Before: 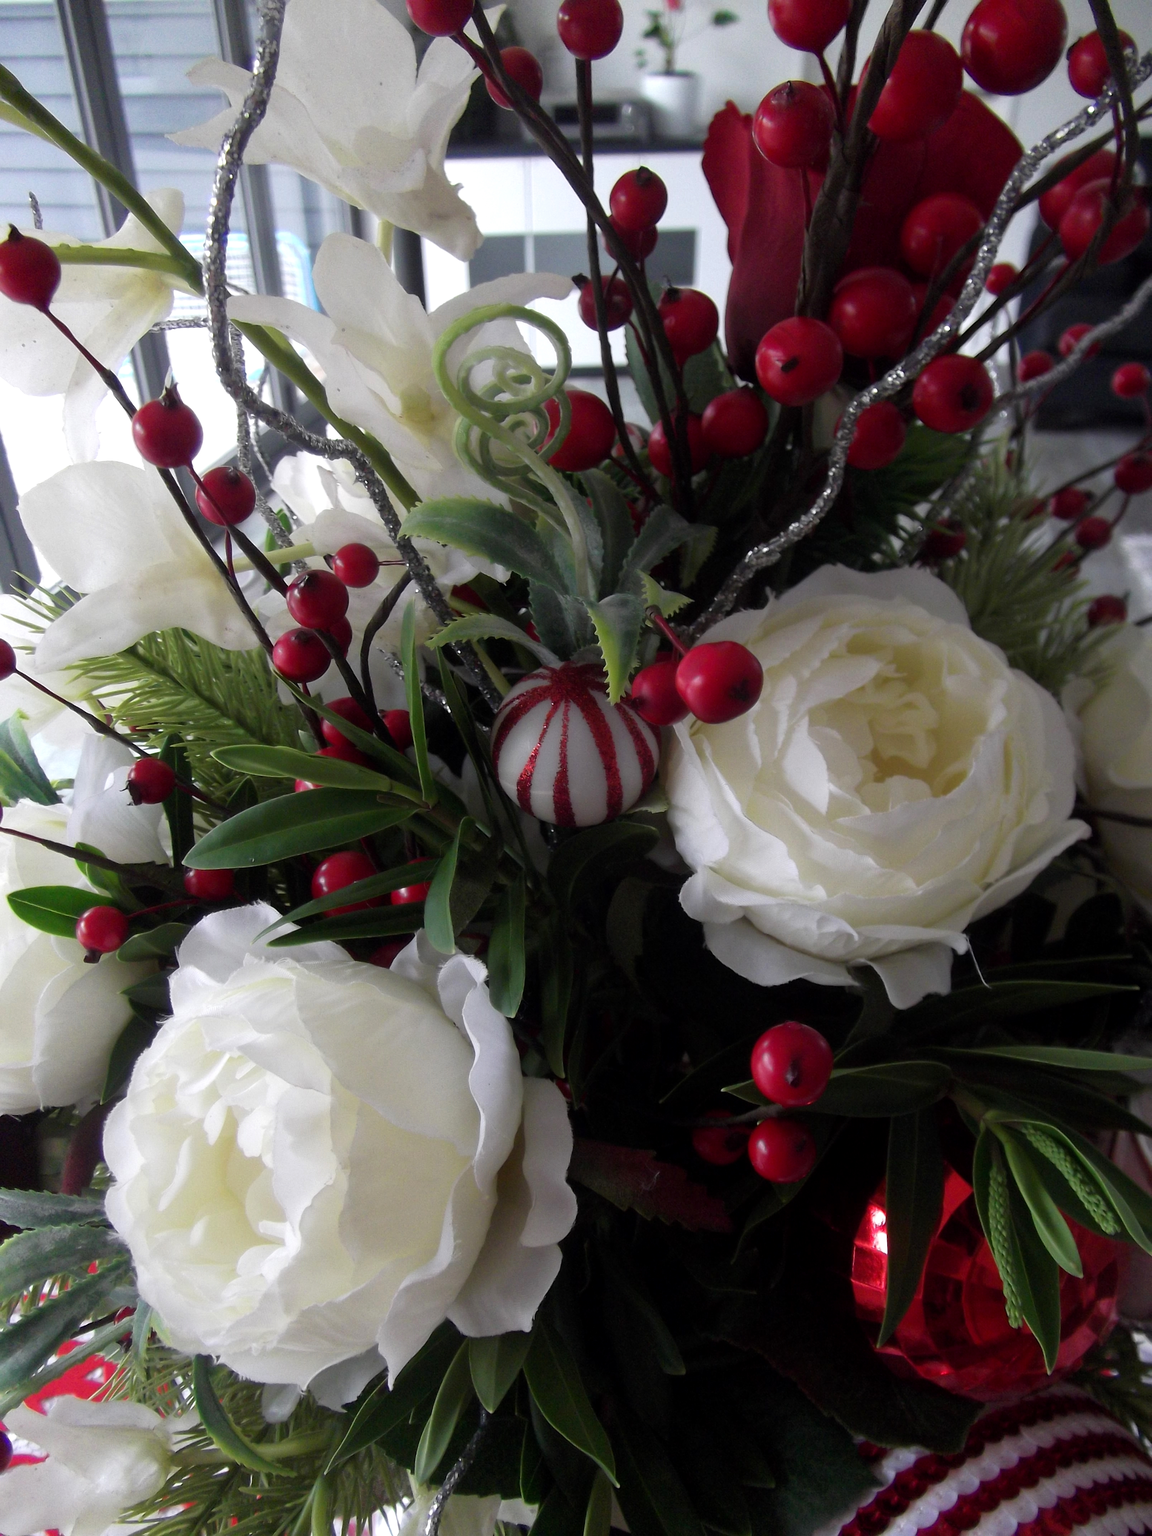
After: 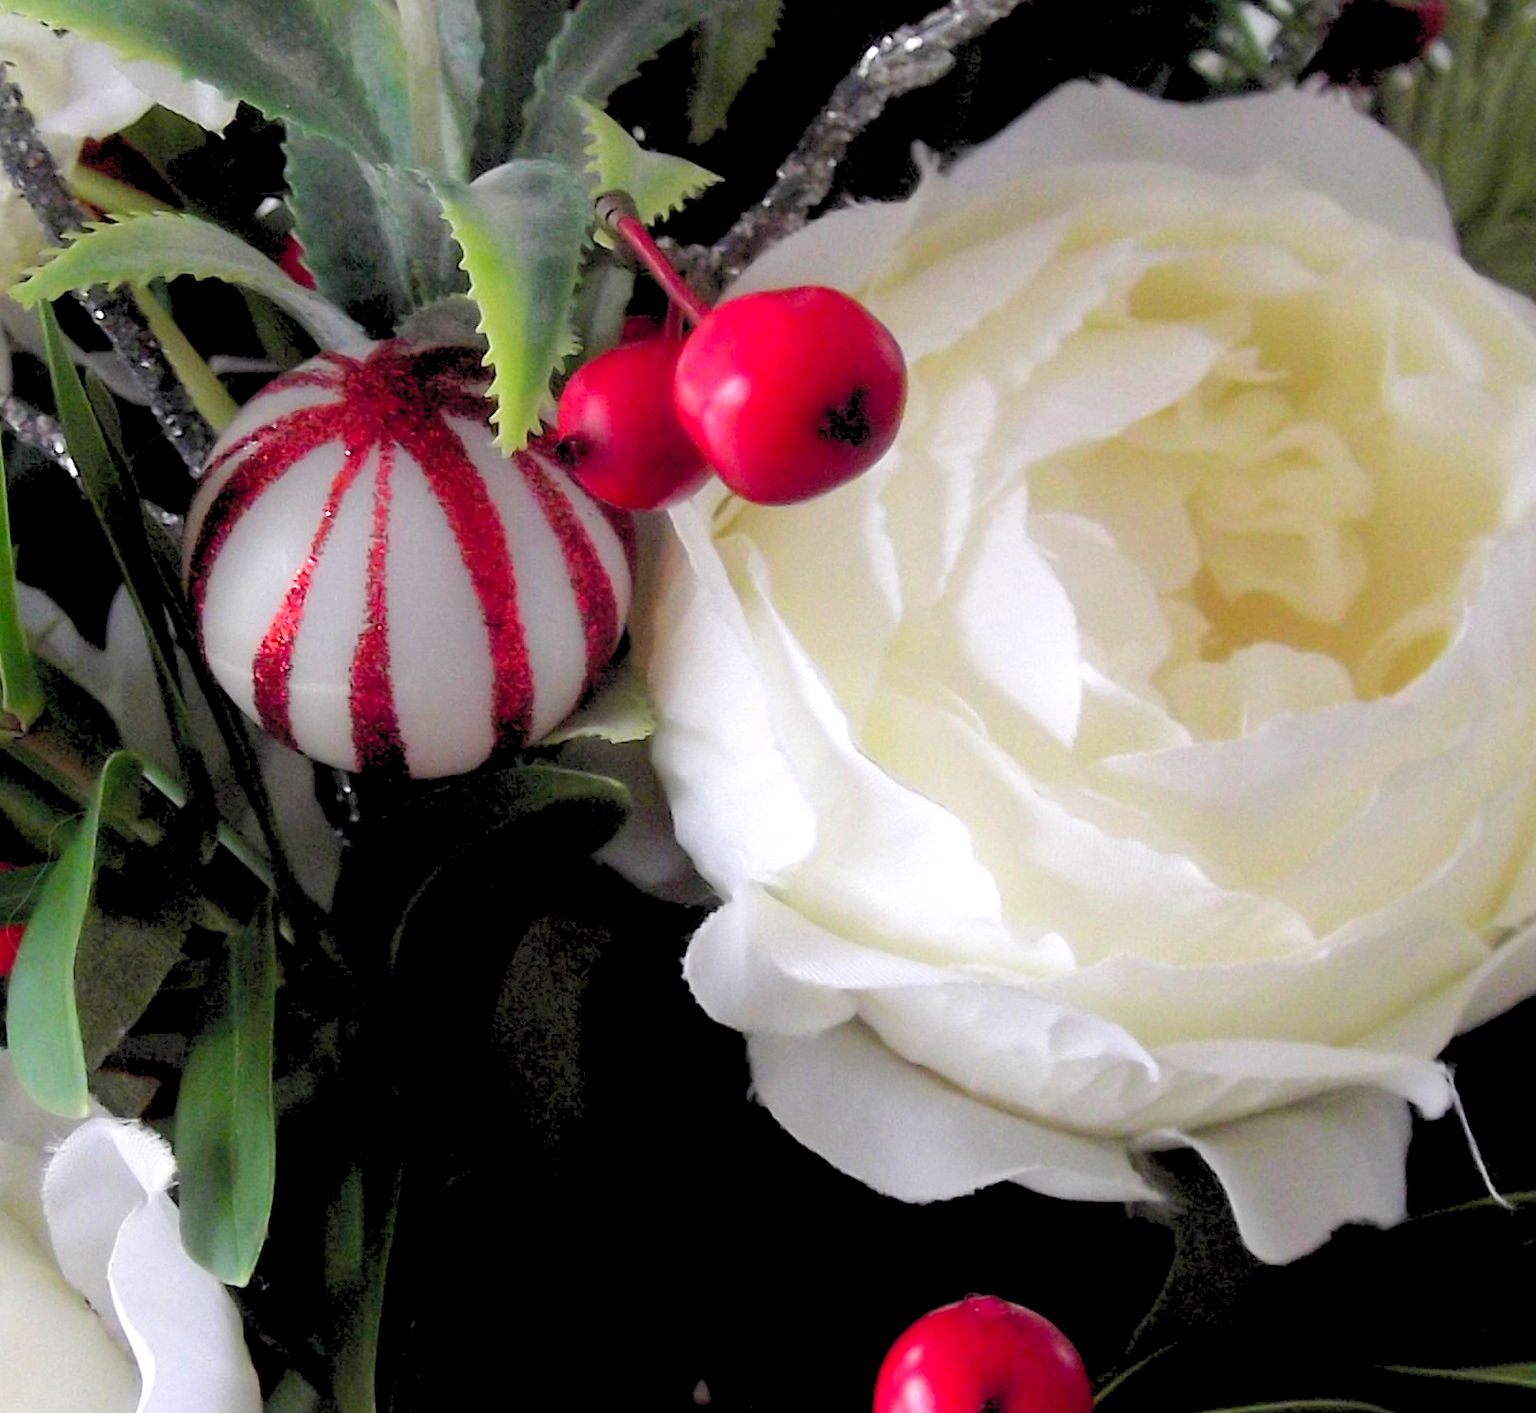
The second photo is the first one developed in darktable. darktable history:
crop: left 36.607%, top 34.735%, right 13.146%, bottom 30.611%
exposure: exposure 0.574 EV, compensate highlight preservation false
levels: levels [0.072, 0.414, 0.976]
